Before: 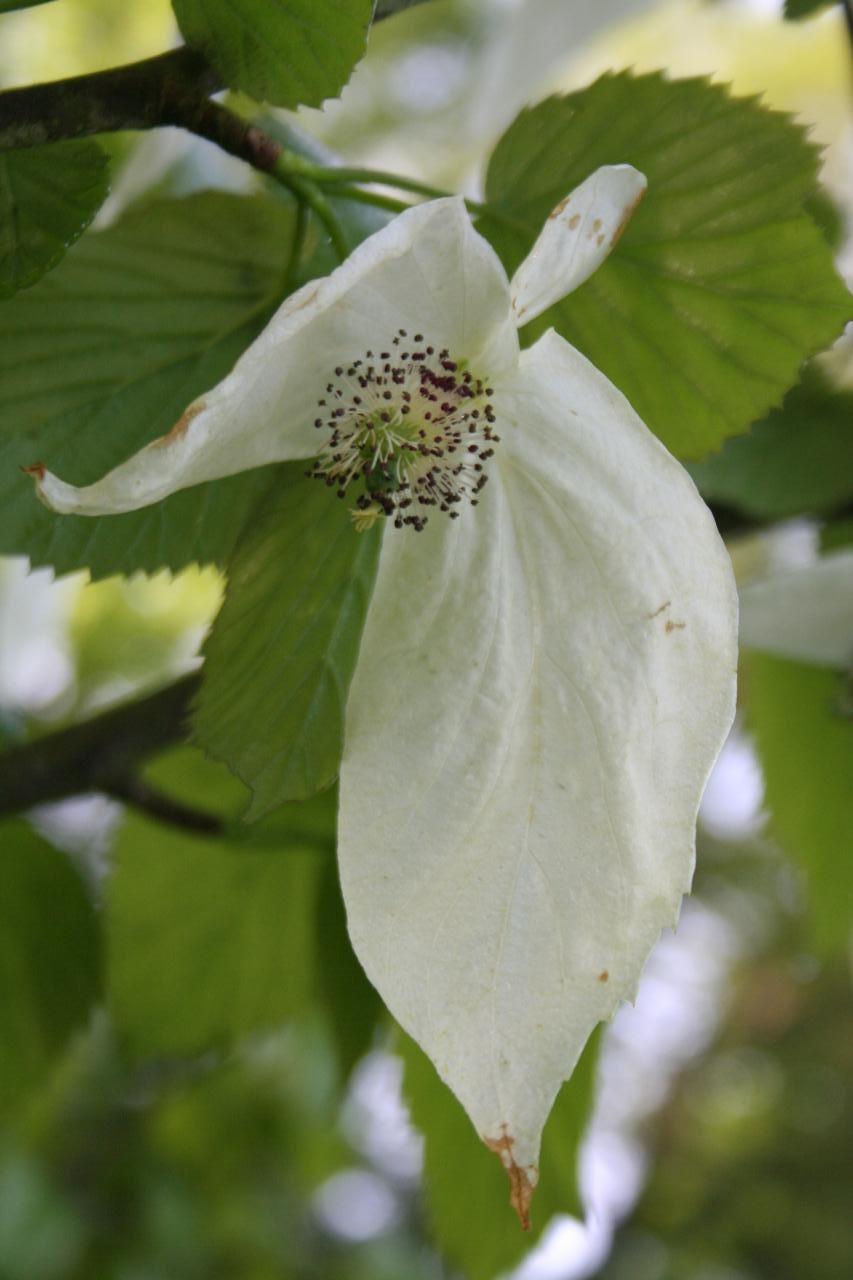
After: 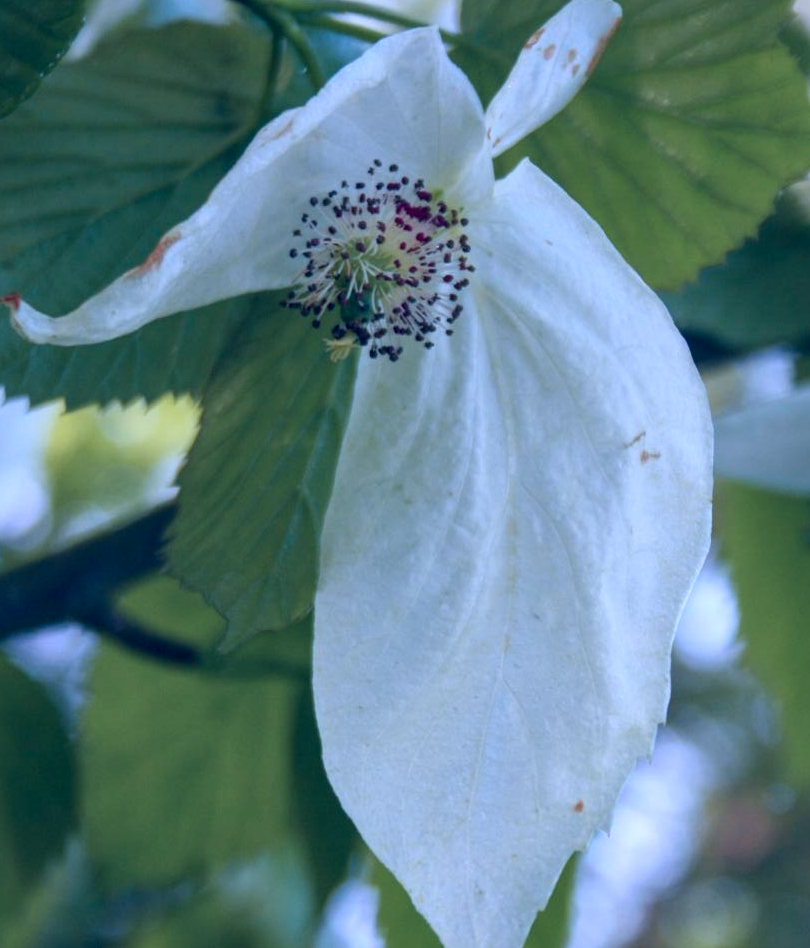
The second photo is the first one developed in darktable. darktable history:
crop and rotate: left 2.991%, top 13.302%, right 1.981%, bottom 12.636%
tone curve: curves: ch1 [(0, 0) (0.108, 0.197) (0.5, 0.5) (0.681, 0.885) (1, 1)]; ch2 [(0, 0) (0.28, 0.151) (1, 1)], color space Lab, independent channels
local contrast: on, module defaults
